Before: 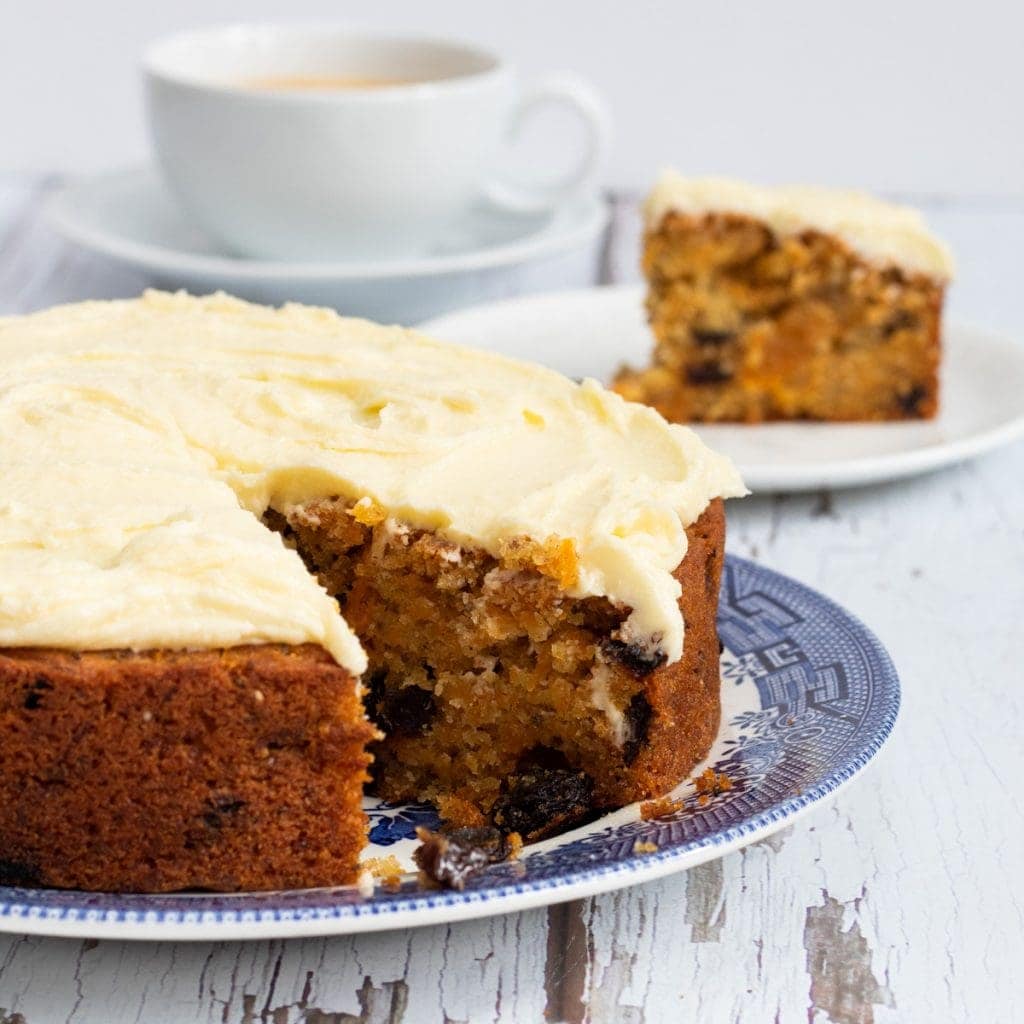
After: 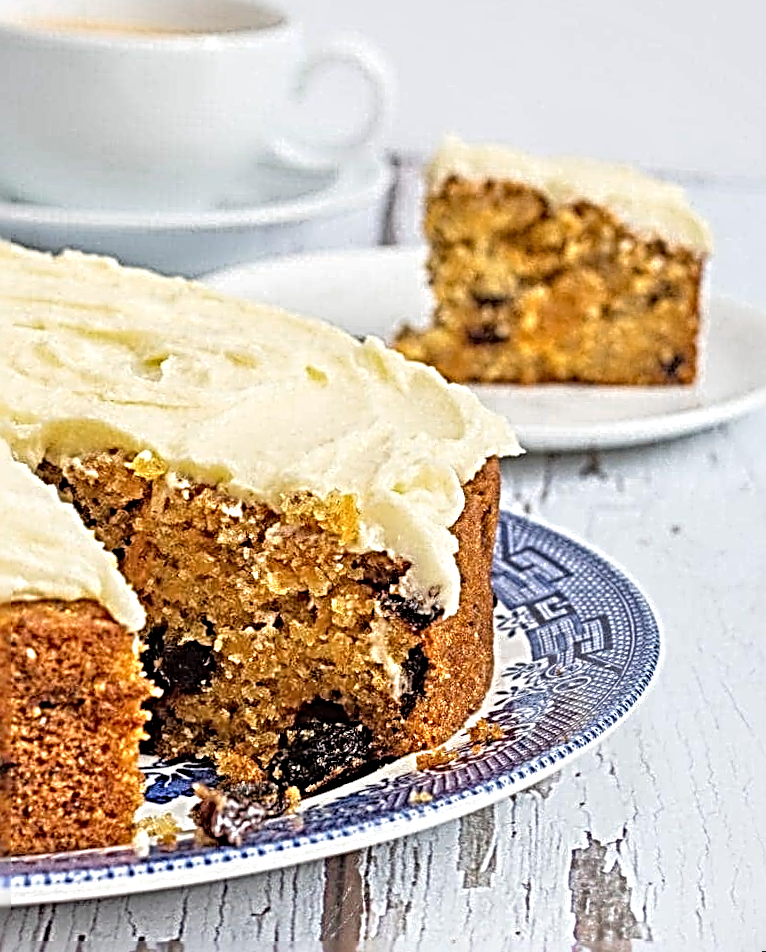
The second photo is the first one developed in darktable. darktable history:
local contrast: on, module defaults
crop and rotate: left 24.6%
tone equalizer: -7 EV 0.15 EV, -6 EV 0.6 EV, -5 EV 1.15 EV, -4 EV 1.33 EV, -3 EV 1.15 EV, -2 EV 0.6 EV, -1 EV 0.15 EV, mask exposure compensation -0.5 EV
color zones: curves: ch0 [(0, 0.558) (0.143, 0.548) (0.286, 0.447) (0.429, 0.259) (0.571, 0.5) (0.714, 0.5) (0.857, 0.593) (1, 0.558)]; ch1 [(0, 0.543) (0.01, 0.544) (0.12, 0.492) (0.248, 0.458) (0.5, 0.534) (0.748, 0.5) (0.99, 0.469) (1, 0.543)]; ch2 [(0, 0.507) (0.143, 0.522) (0.286, 0.505) (0.429, 0.5) (0.571, 0.5) (0.714, 0.5) (0.857, 0.5) (1, 0.507)]
sharpen: radius 4.001, amount 2
shadows and highlights: shadows 12, white point adjustment 1.2, highlights -0.36, soften with gaussian
rotate and perspective: rotation 0.679°, lens shift (horizontal) 0.136, crop left 0.009, crop right 0.991, crop top 0.078, crop bottom 0.95
